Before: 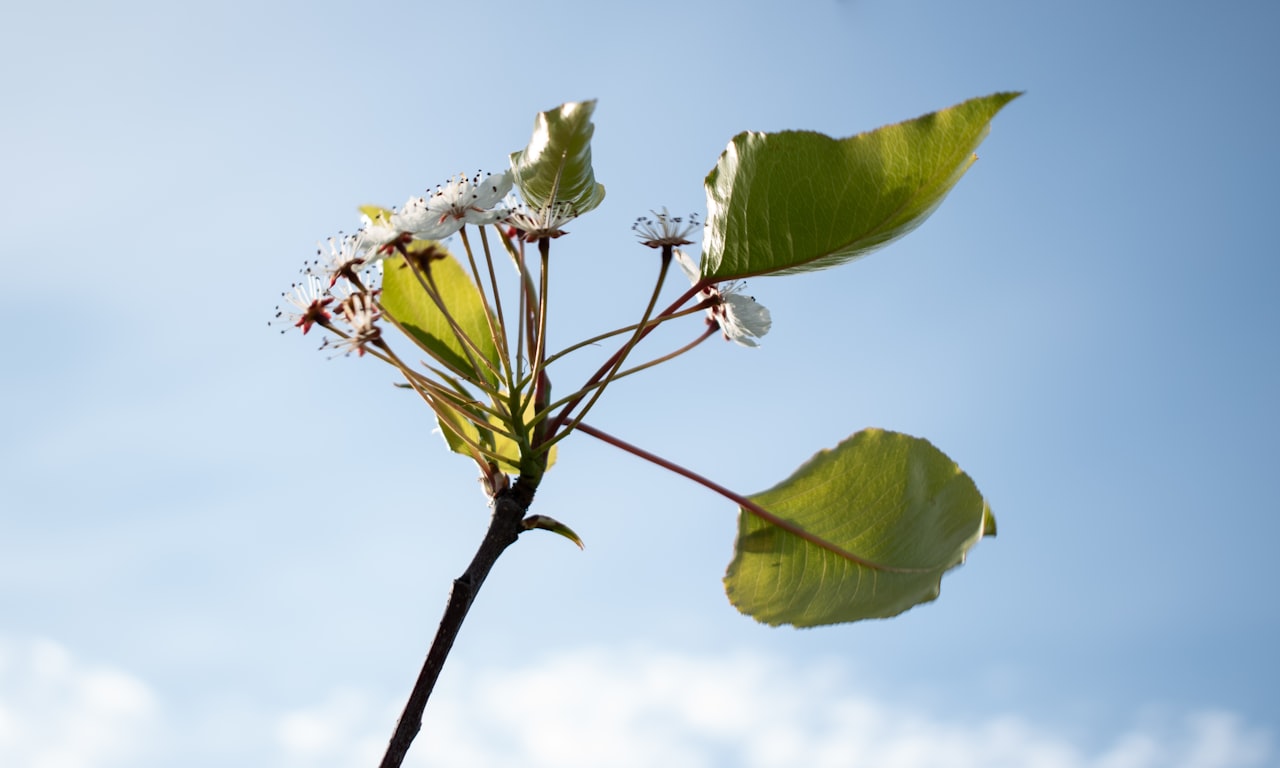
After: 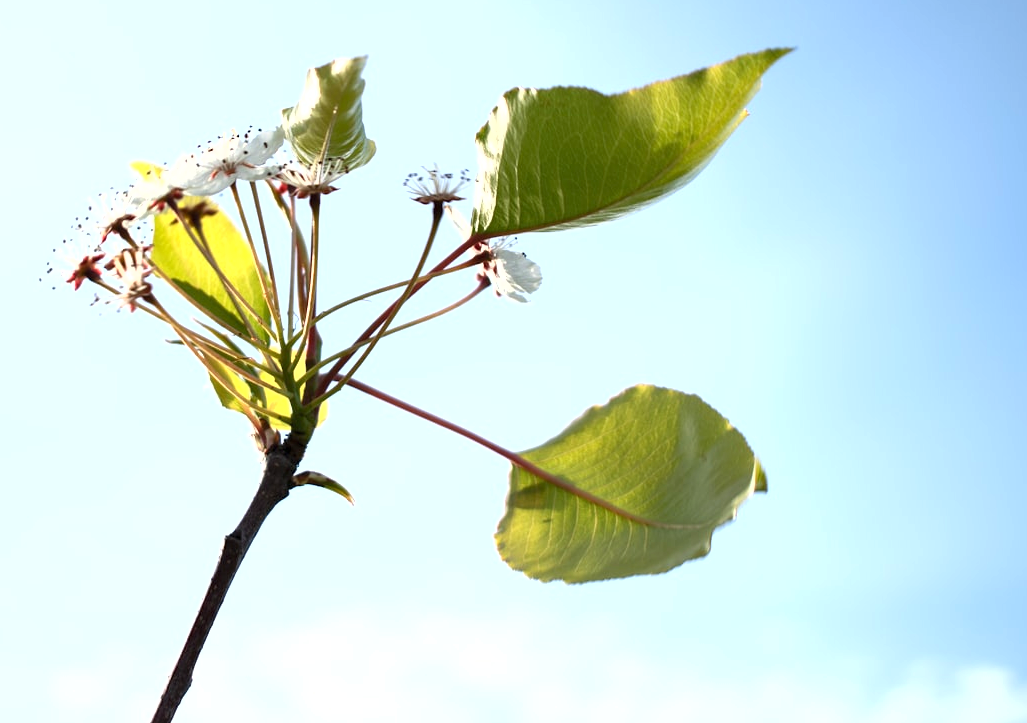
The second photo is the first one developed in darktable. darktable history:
fill light: on, module defaults
crop and rotate: left 17.959%, top 5.771%, right 1.742%
exposure: exposure 0.935 EV, compensate highlight preservation false
